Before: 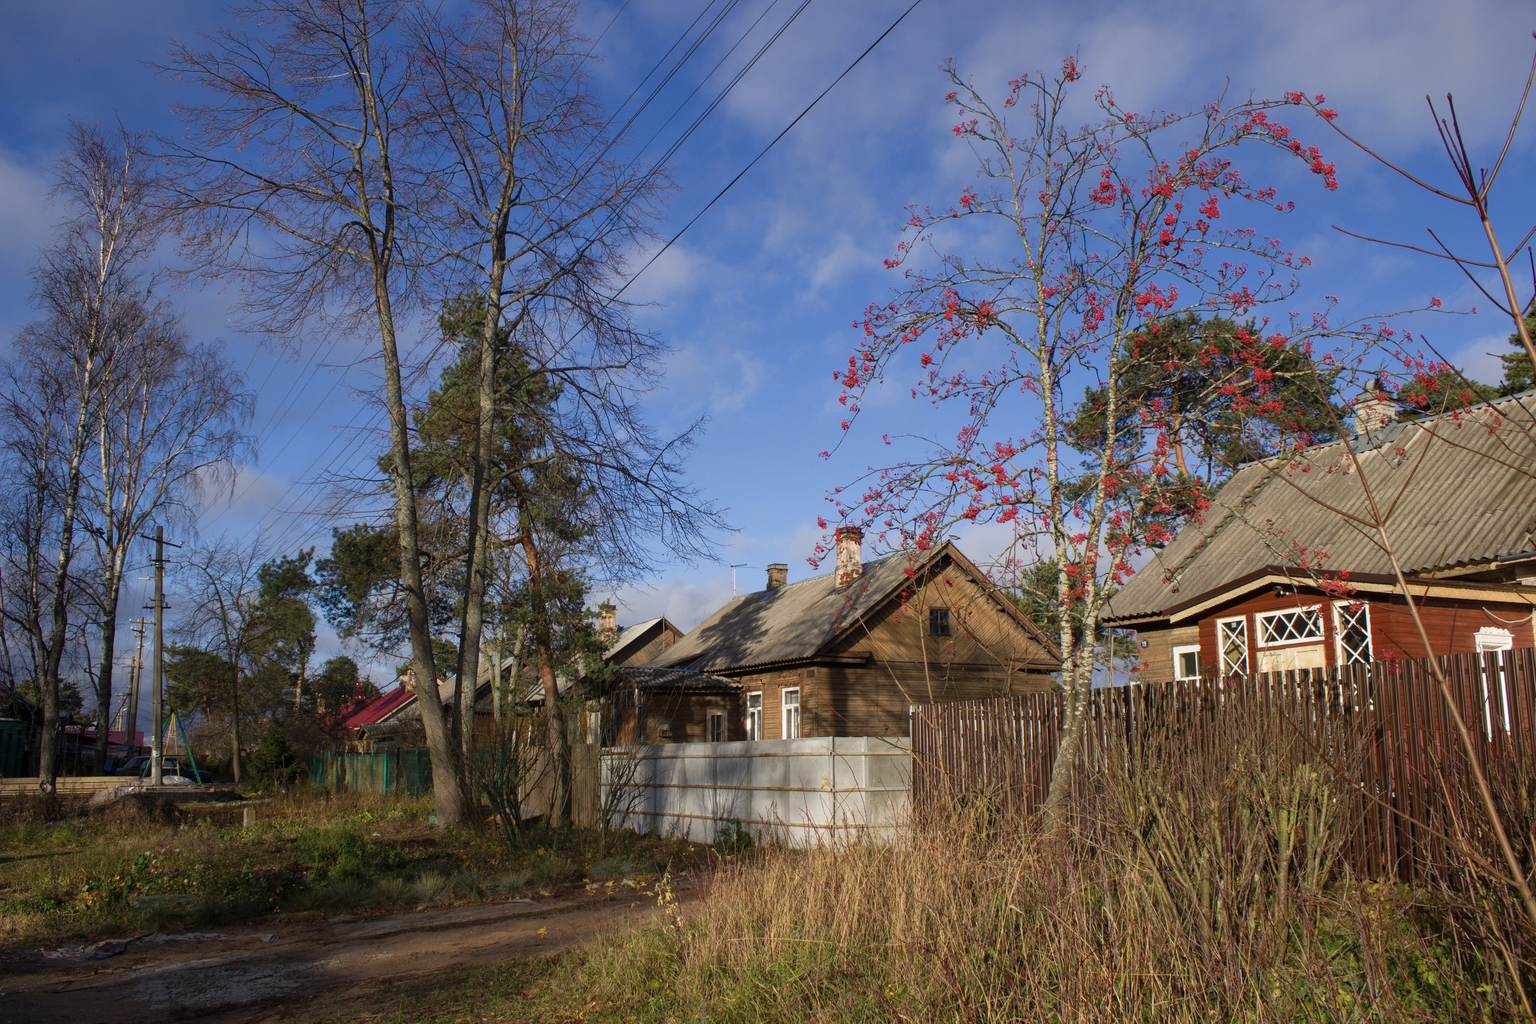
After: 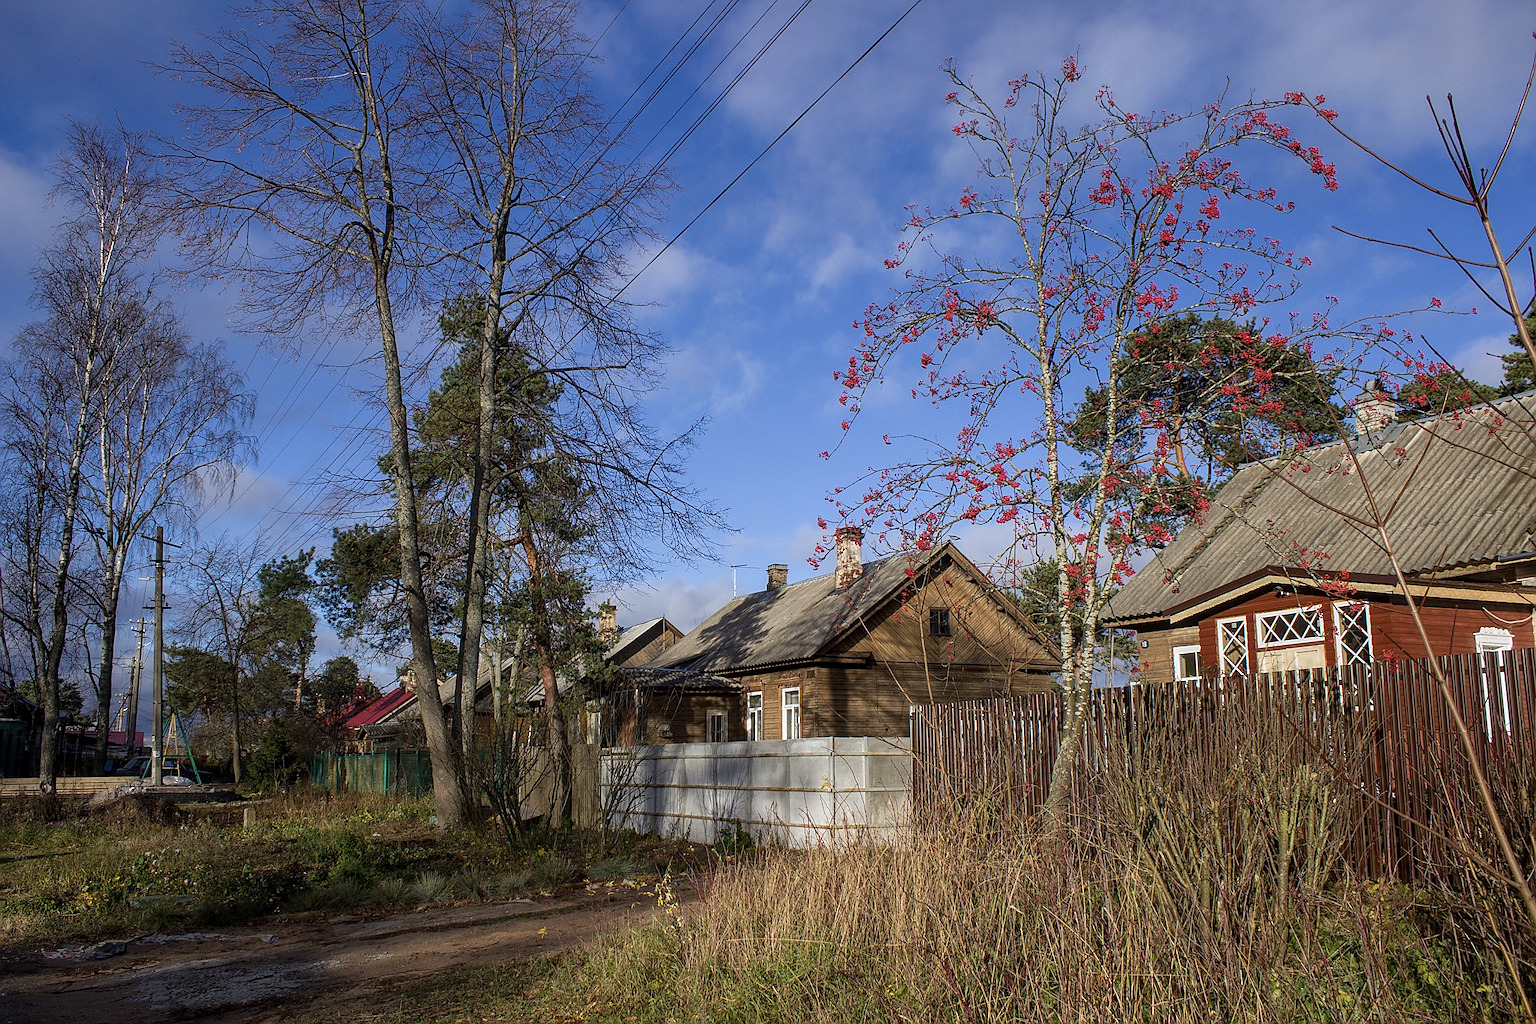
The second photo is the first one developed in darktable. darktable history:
sharpen: radius 1.4, amount 1.25, threshold 0.7
local contrast: on, module defaults
white balance: red 0.974, blue 1.044
